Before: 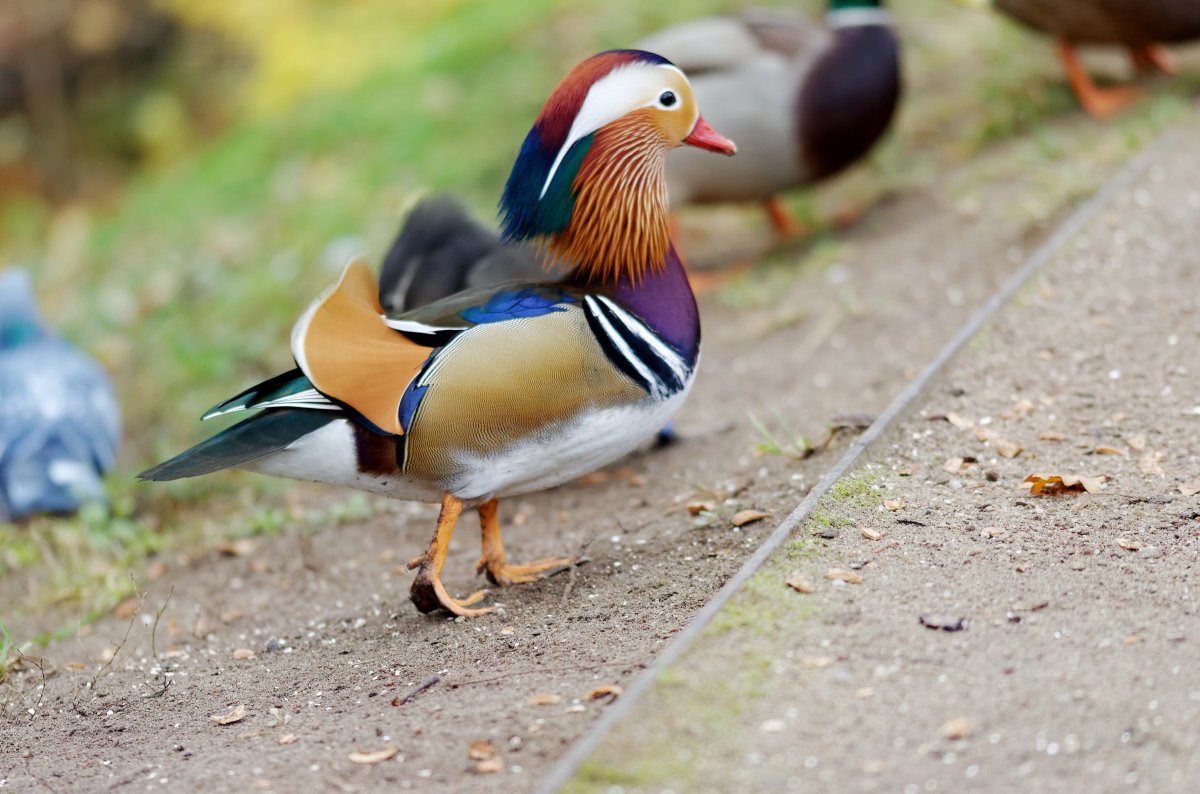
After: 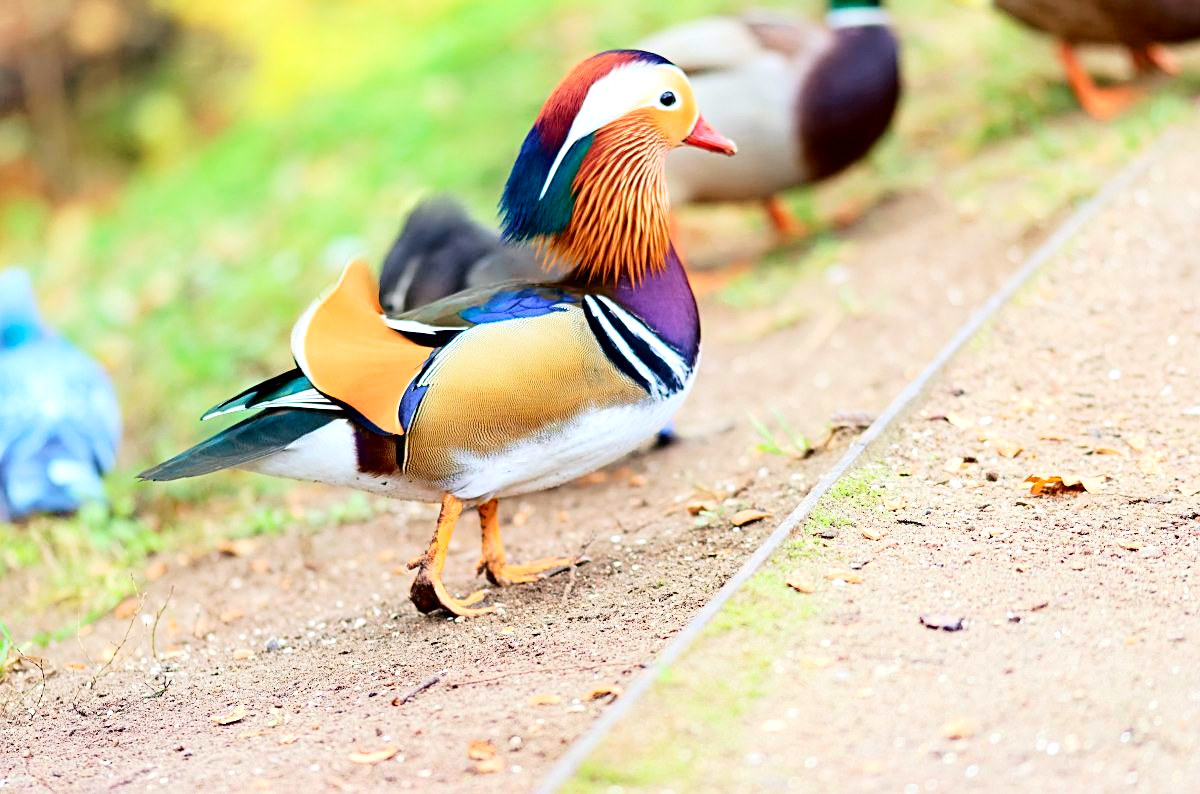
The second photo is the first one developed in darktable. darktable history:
tone curve: curves: ch0 [(0, 0) (0.091, 0.077) (0.389, 0.458) (0.745, 0.82) (0.856, 0.899) (0.92, 0.938) (1, 0.973)]; ch1 [(0, 0) (0.437, 0.404) (0.5, 0.5) (0.529, 0.55) (0.58, 0.6) (0.616, 0.649) (1, 1)]; ch2 [(0, 0) (0.442, 0.415) (0.5, 0.5) (0.535, 0.557) (0.585, 0.62) (1, 1)], color space Lab, independent channels, preserve colors none
sharpen: on, module defaults
exposure: black level correction 0, exposure 0.703 EV, compensate highlight preservation false
